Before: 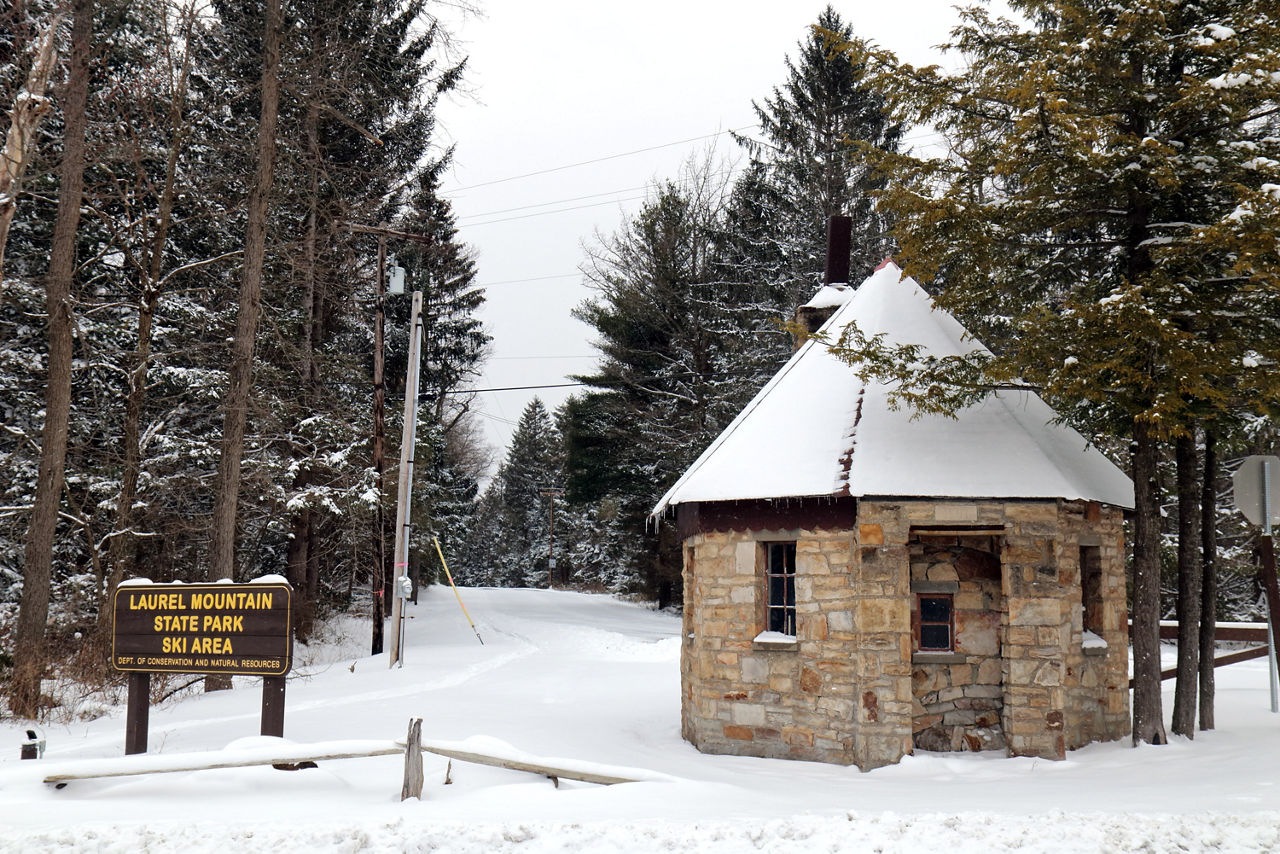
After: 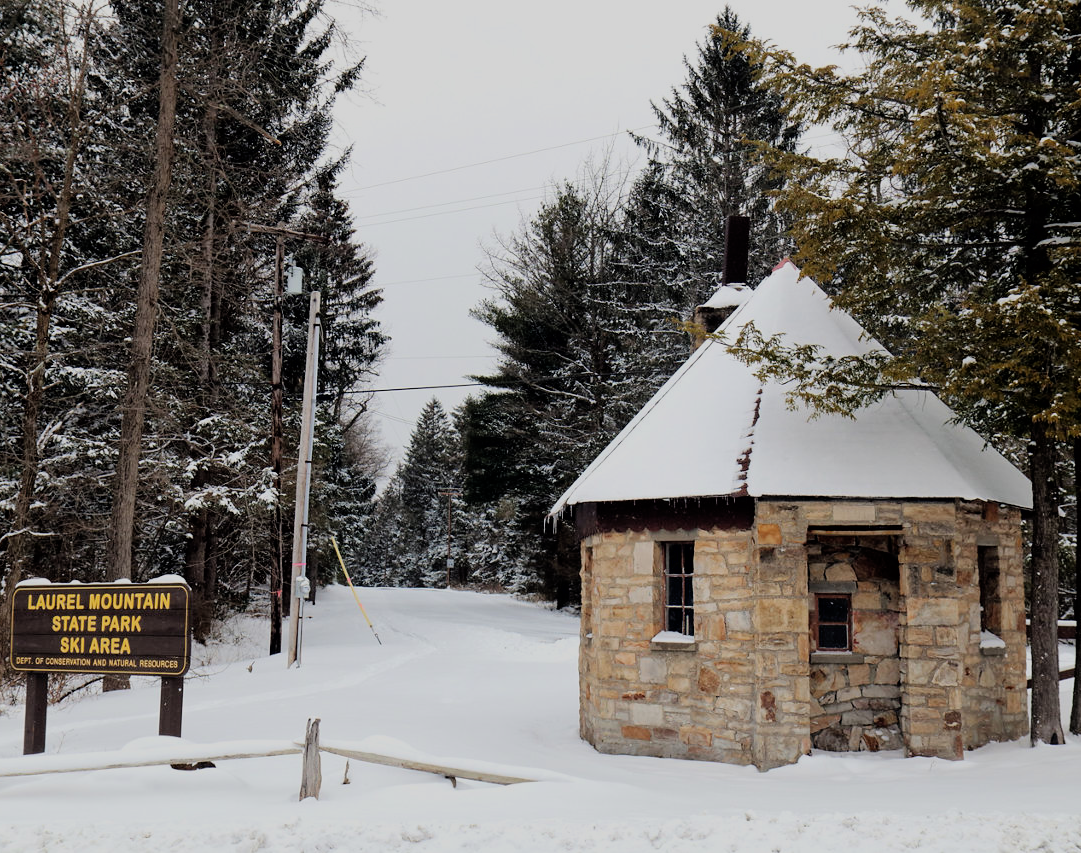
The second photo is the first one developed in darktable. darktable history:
filmic rgb: black relative exposure -7.65 EV, white relative exposure 4.56 EV, hardness 3.61, color science v6 (2022)
color calibration: illuminant same as pipeline (D50), adaptation none (bypass), x 0.332, y 0.334, temperature 5019.89 K
crop: left 8.031%, right 7.474%
